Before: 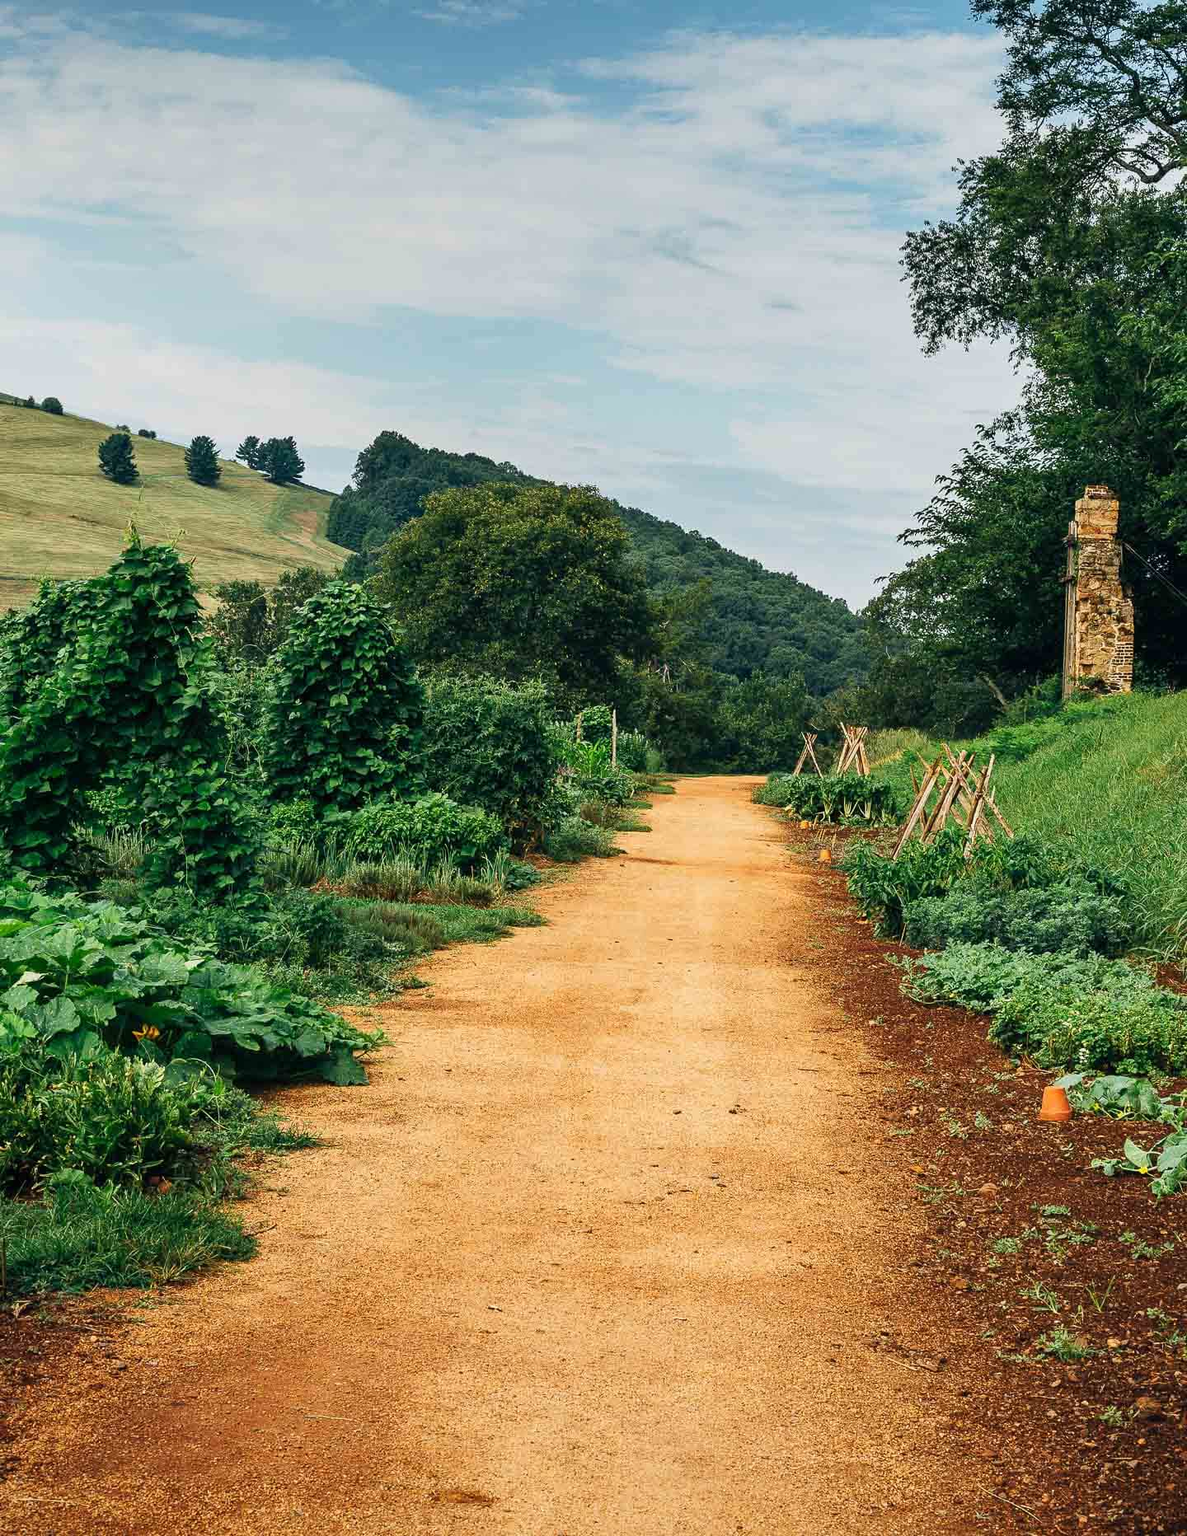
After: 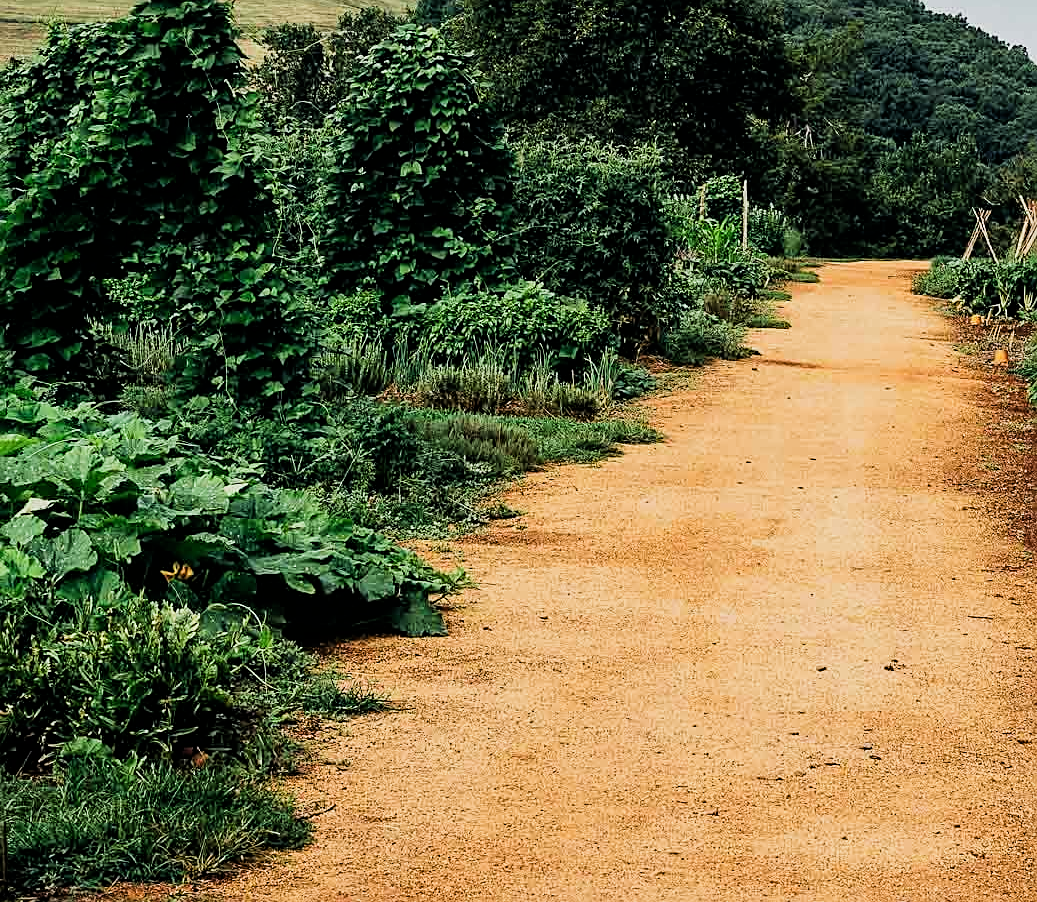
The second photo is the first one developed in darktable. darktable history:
crop: top 36.56%, right 27.935%, bottom 15.014%
filmic rgb: black relative exposure -5.08 EV, white relative exposure 3.54 EV, threshold 3.02 EV, hardness 3.19, contrast 1.3, highlights saturation mix -49.97%, enable highlight reconstruction true
sharpen: on, module defaults
